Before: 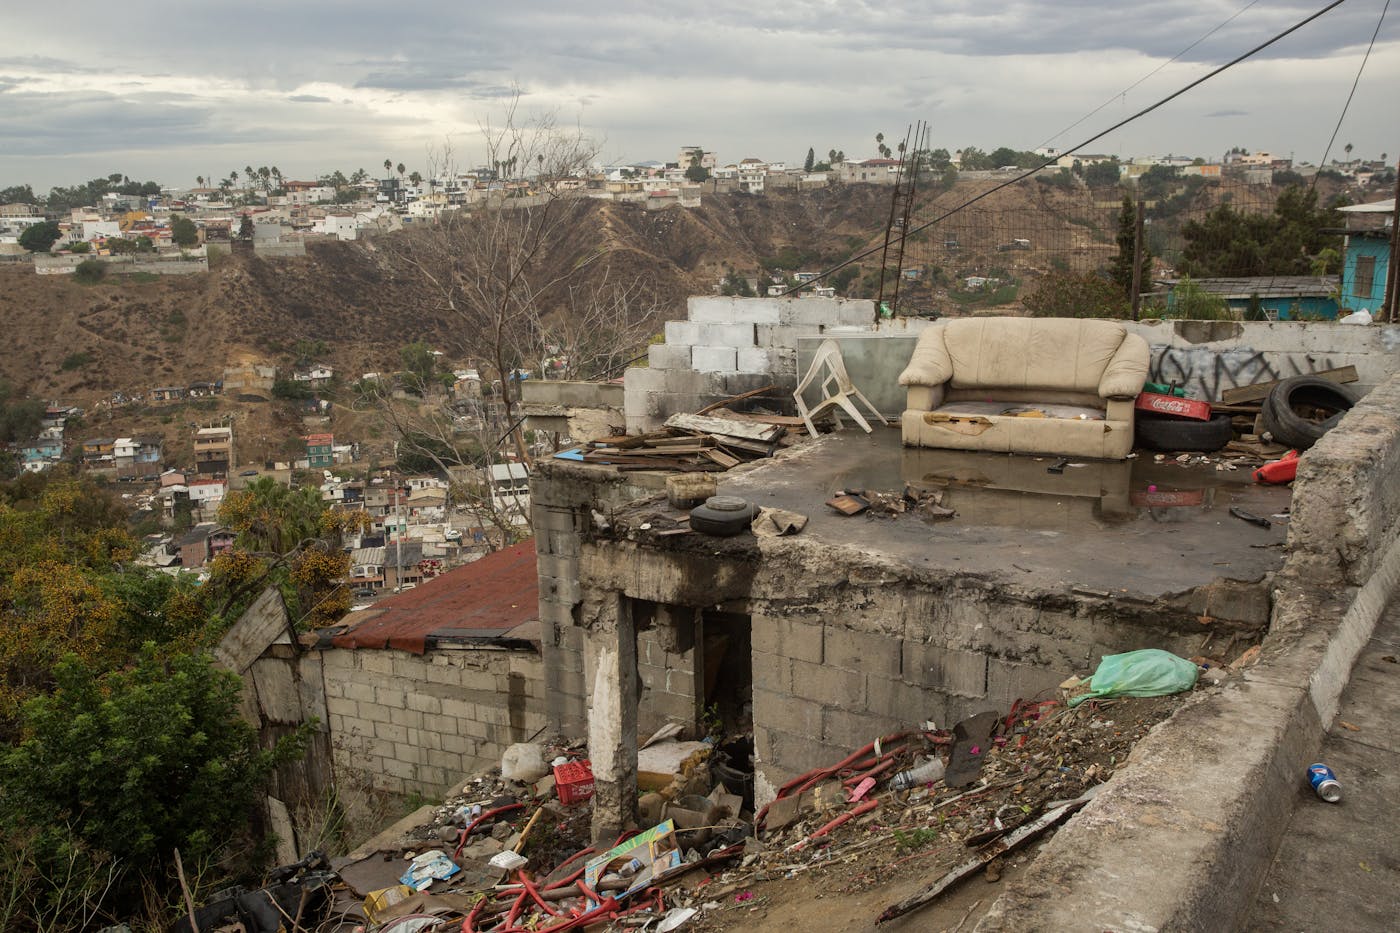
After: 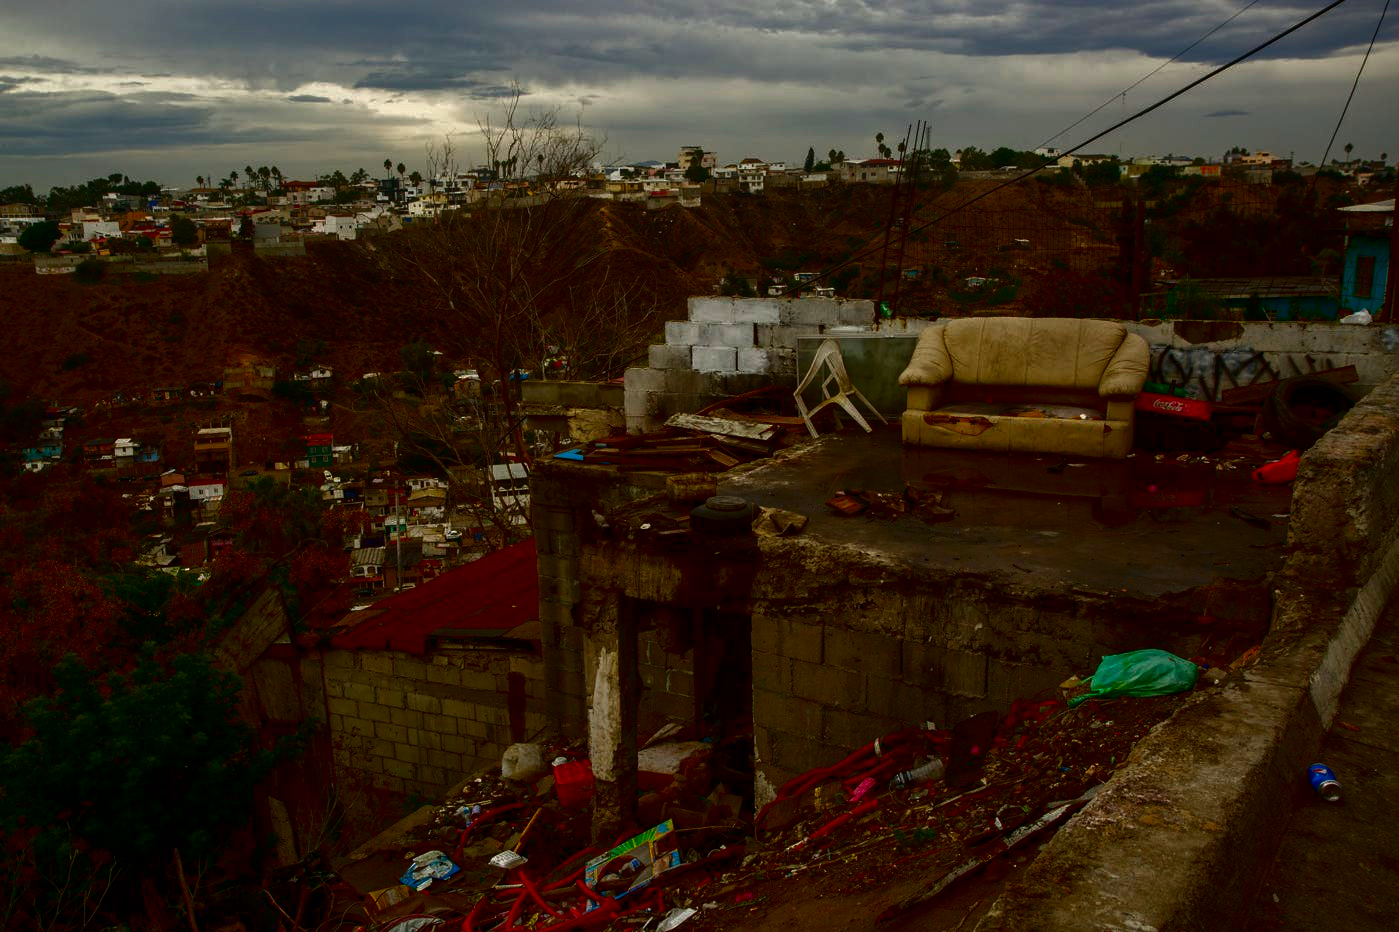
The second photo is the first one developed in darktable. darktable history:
contrast brightness saturation: brightness -1, saturation 1
